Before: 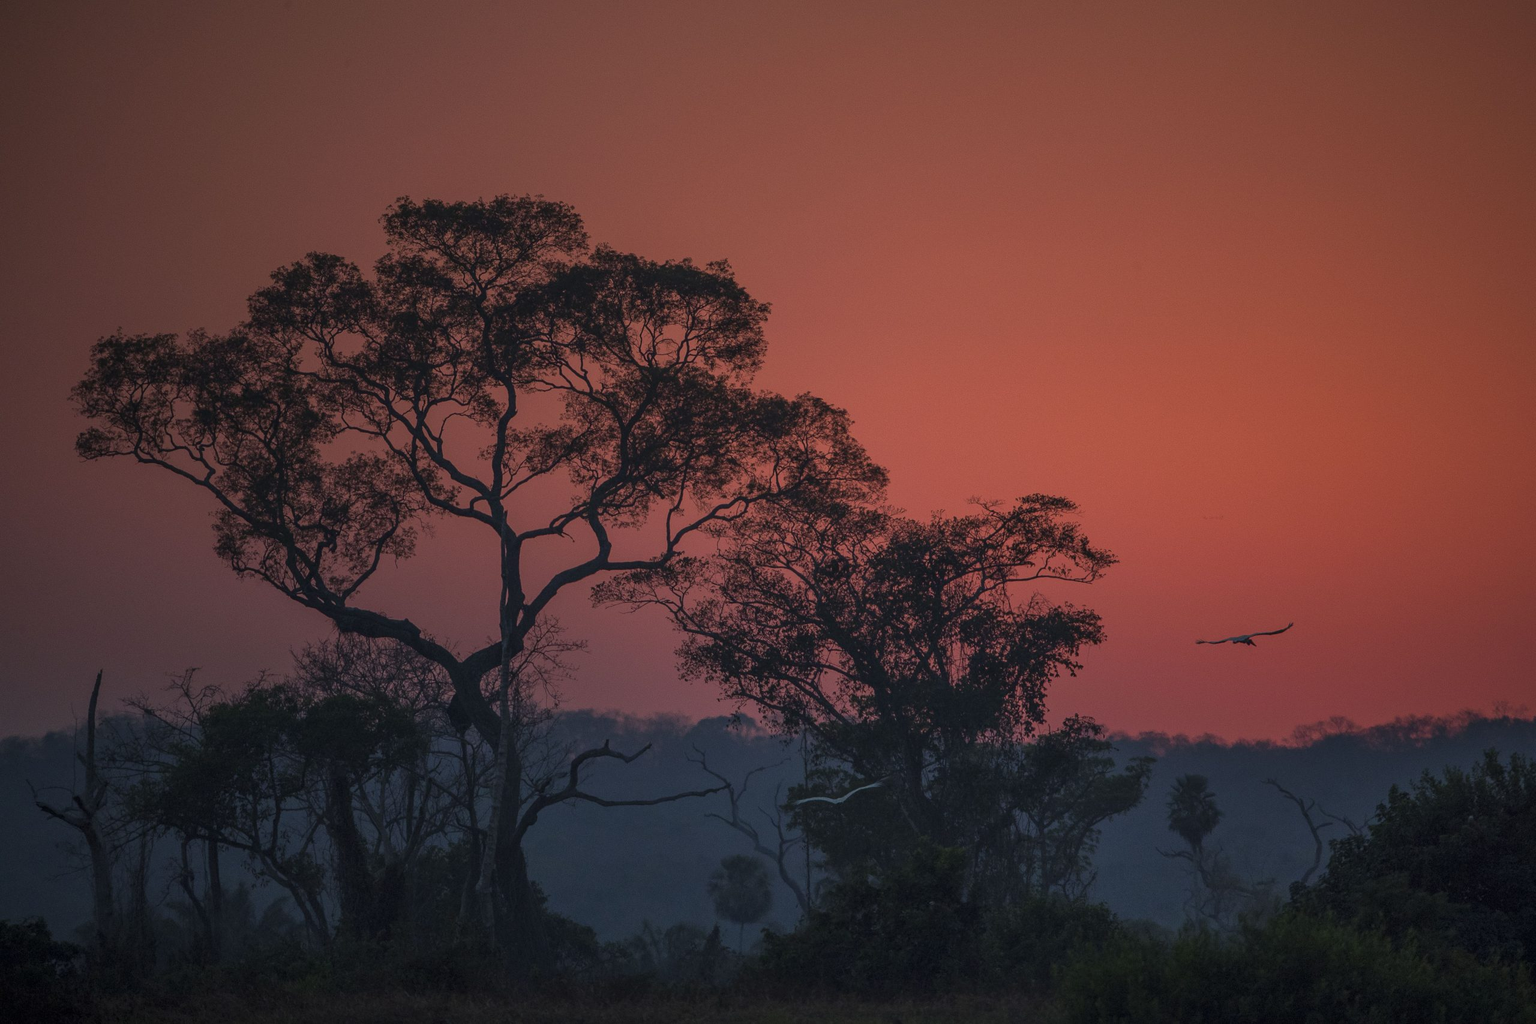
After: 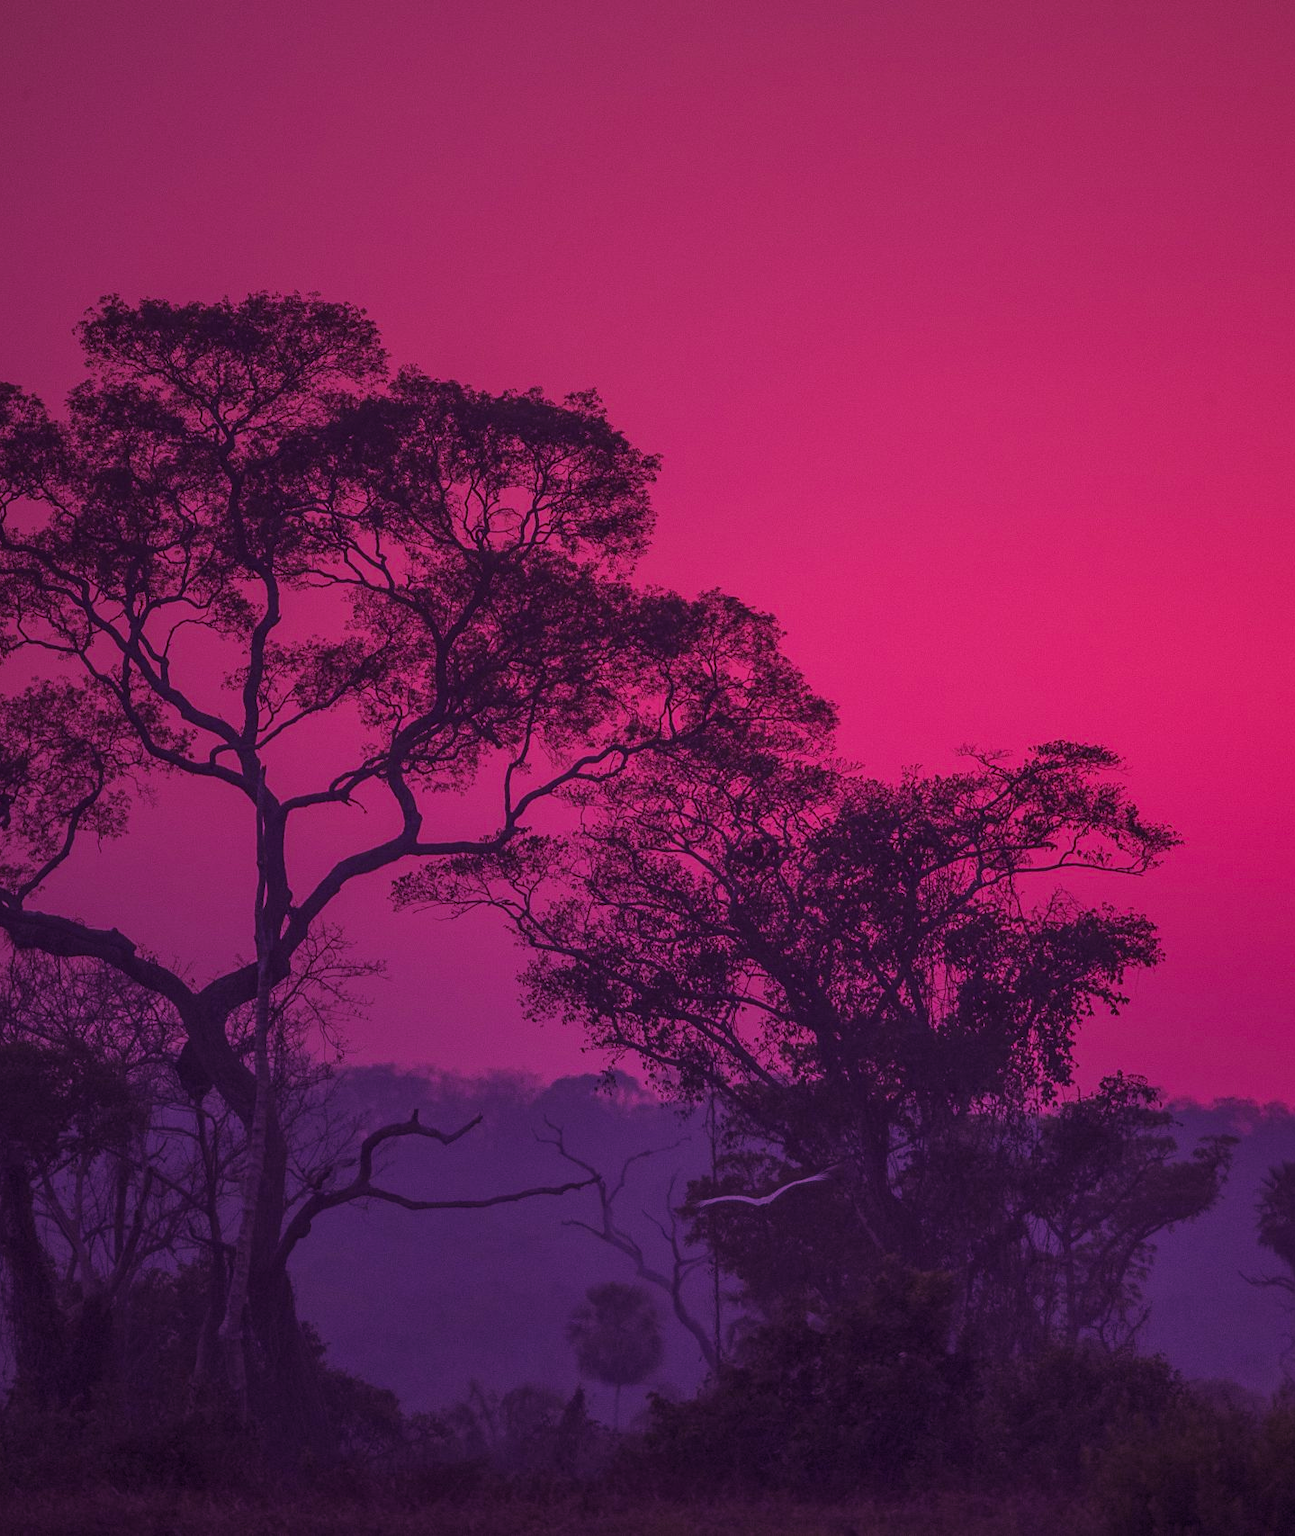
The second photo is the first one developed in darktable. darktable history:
exposure: black level correction 0, compensate exposure bias true, compensate highlight preservation false
crop: left 21.496%, right 22.254%
color calibration: illuminant custom, x 0.261, y 0.521, temperature 7054.11 K
